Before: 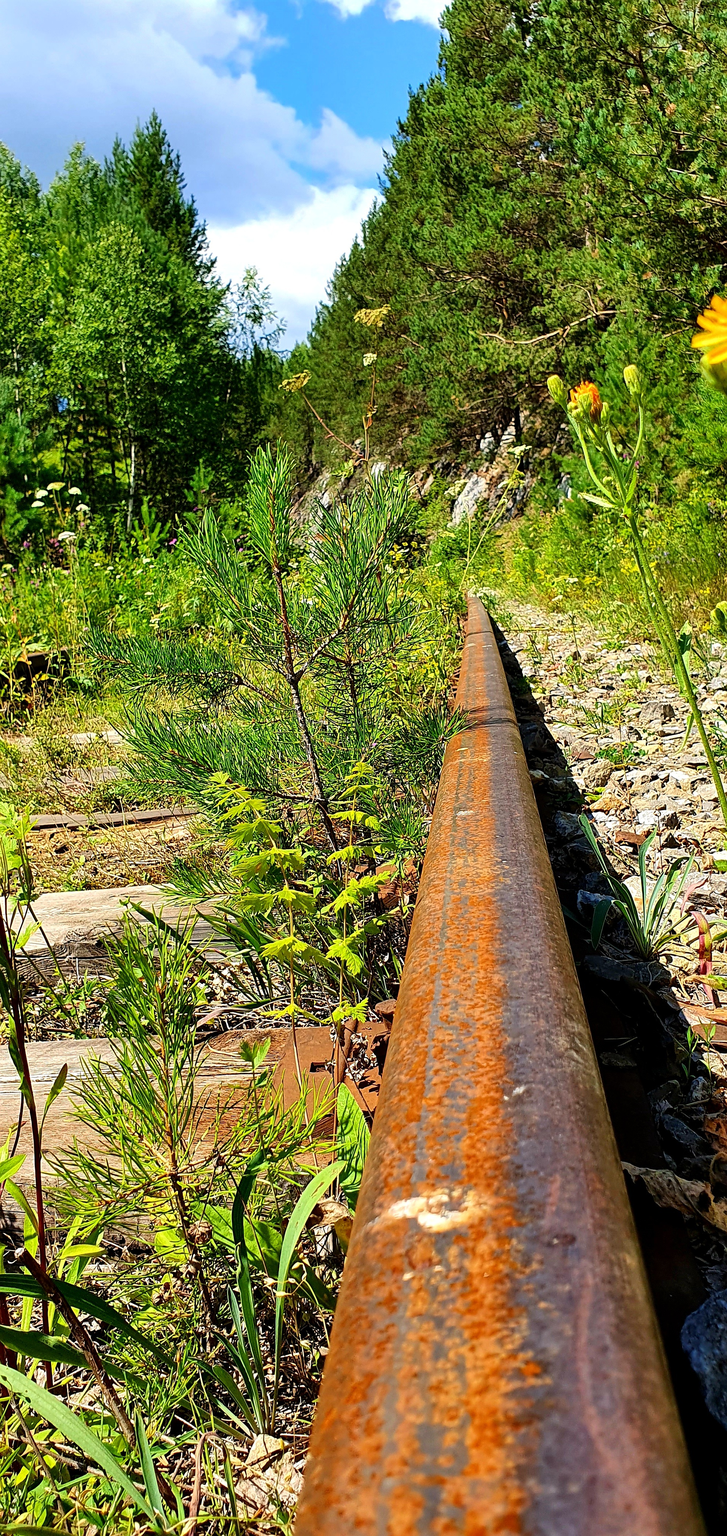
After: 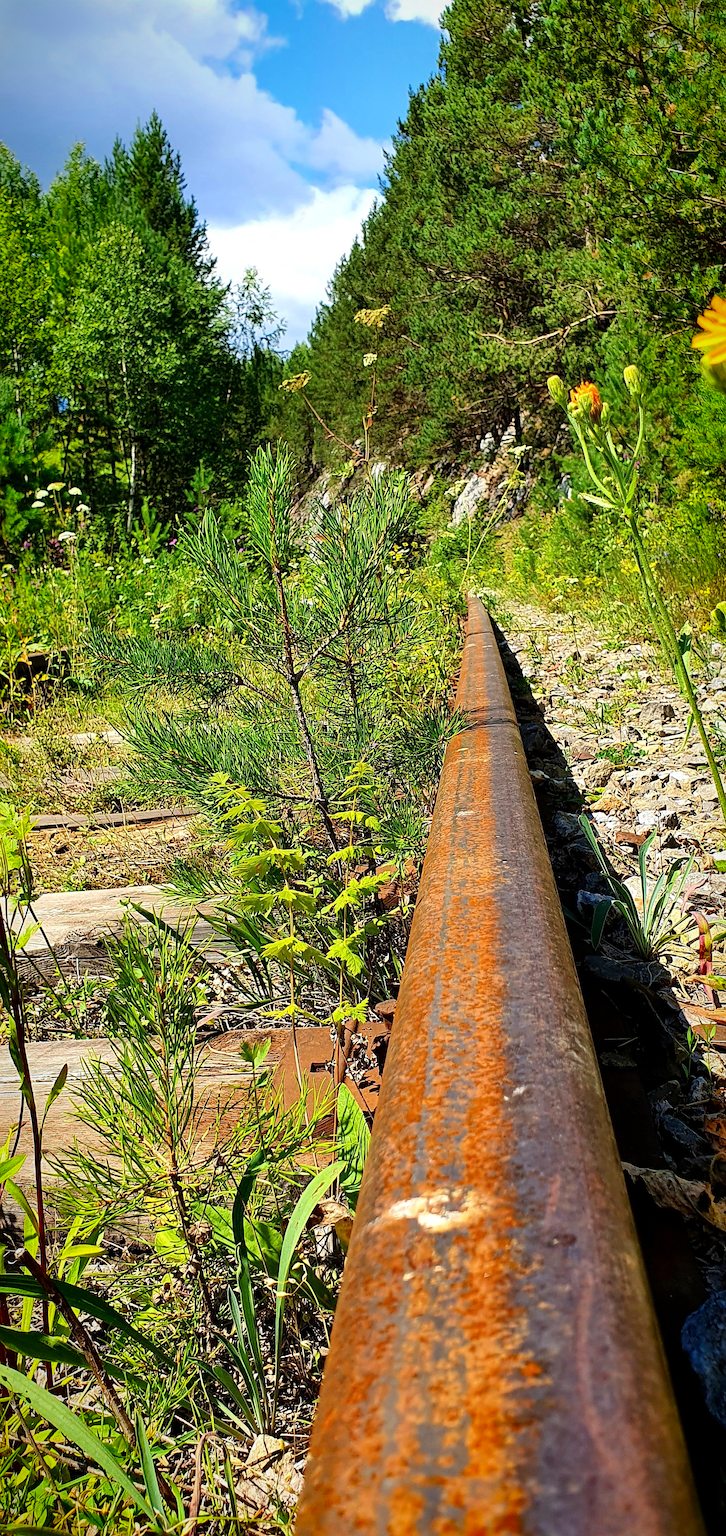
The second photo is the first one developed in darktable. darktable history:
vignetting: fall-off start 86.89%, saturation 0.369, automatic ratio true
